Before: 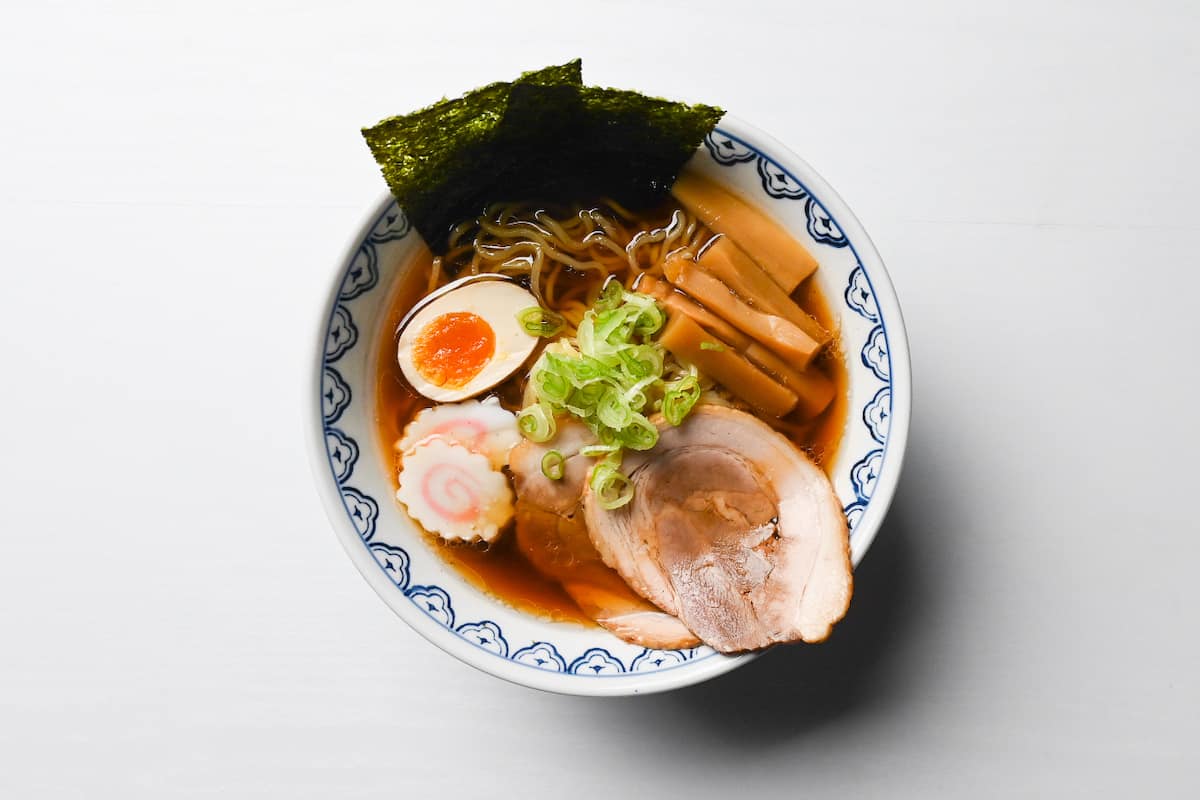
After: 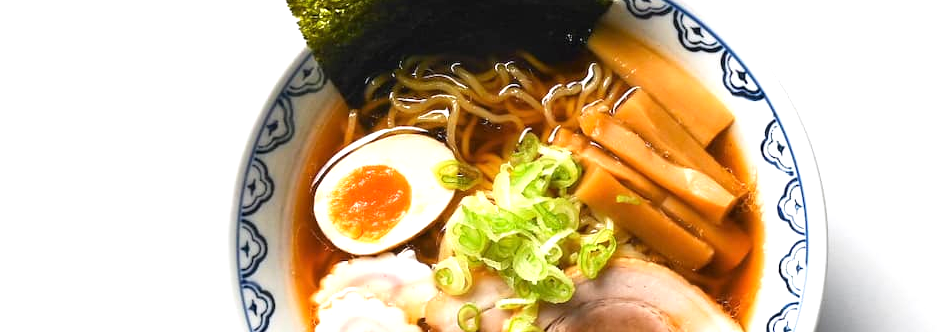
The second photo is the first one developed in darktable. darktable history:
crop: left 7.036%, top 18.398%, right 14.379%, bottom 40.043%
exposure: exposure 0.785 EV, compensate highlight preservation false
